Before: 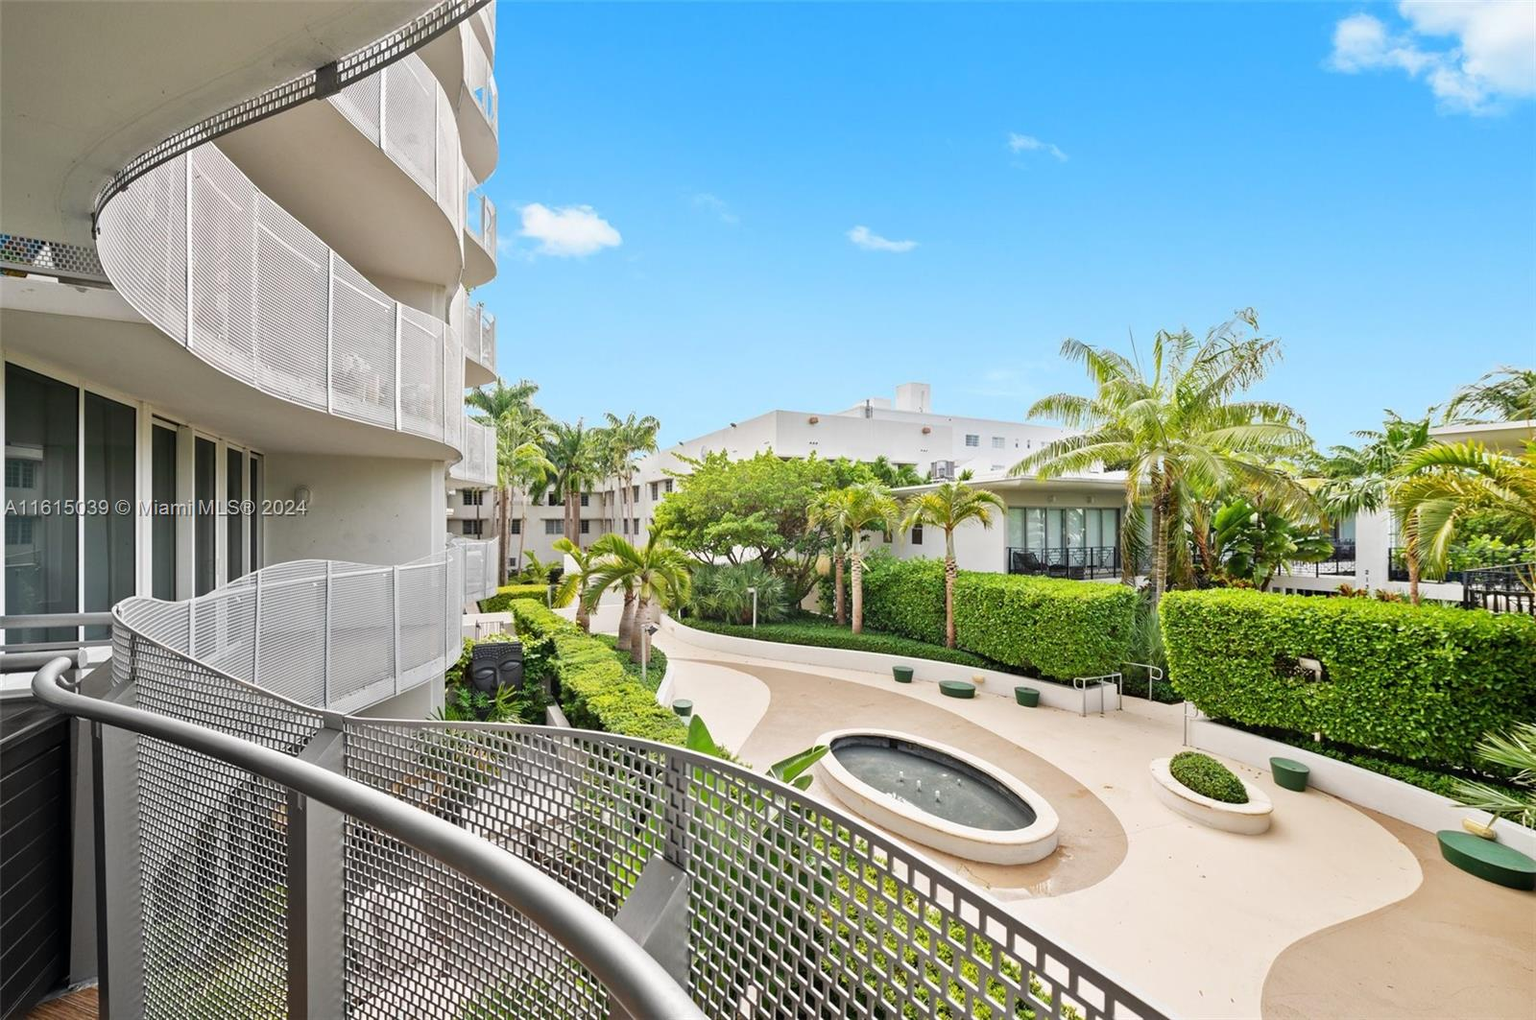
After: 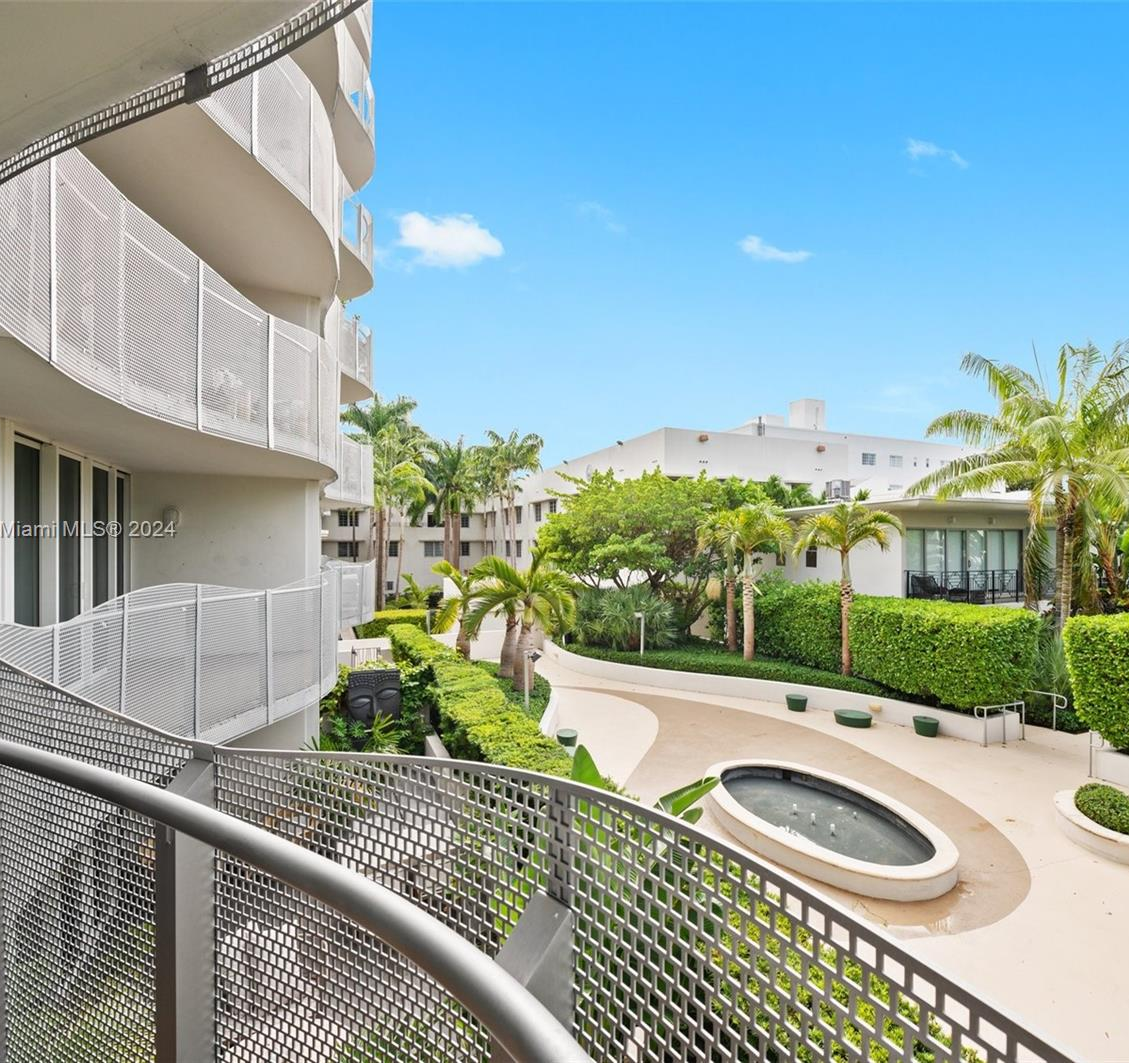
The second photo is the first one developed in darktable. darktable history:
crop and rotate: left 9.06%, right 20.346%
